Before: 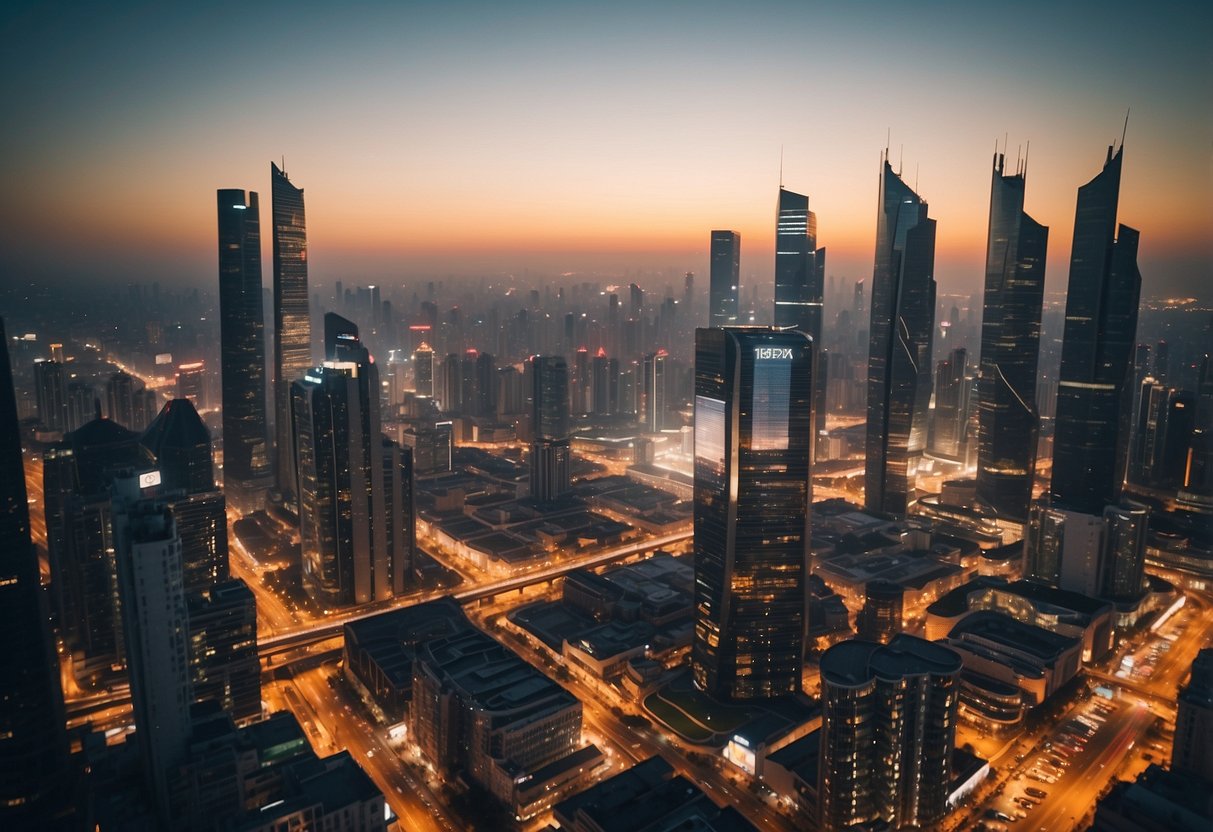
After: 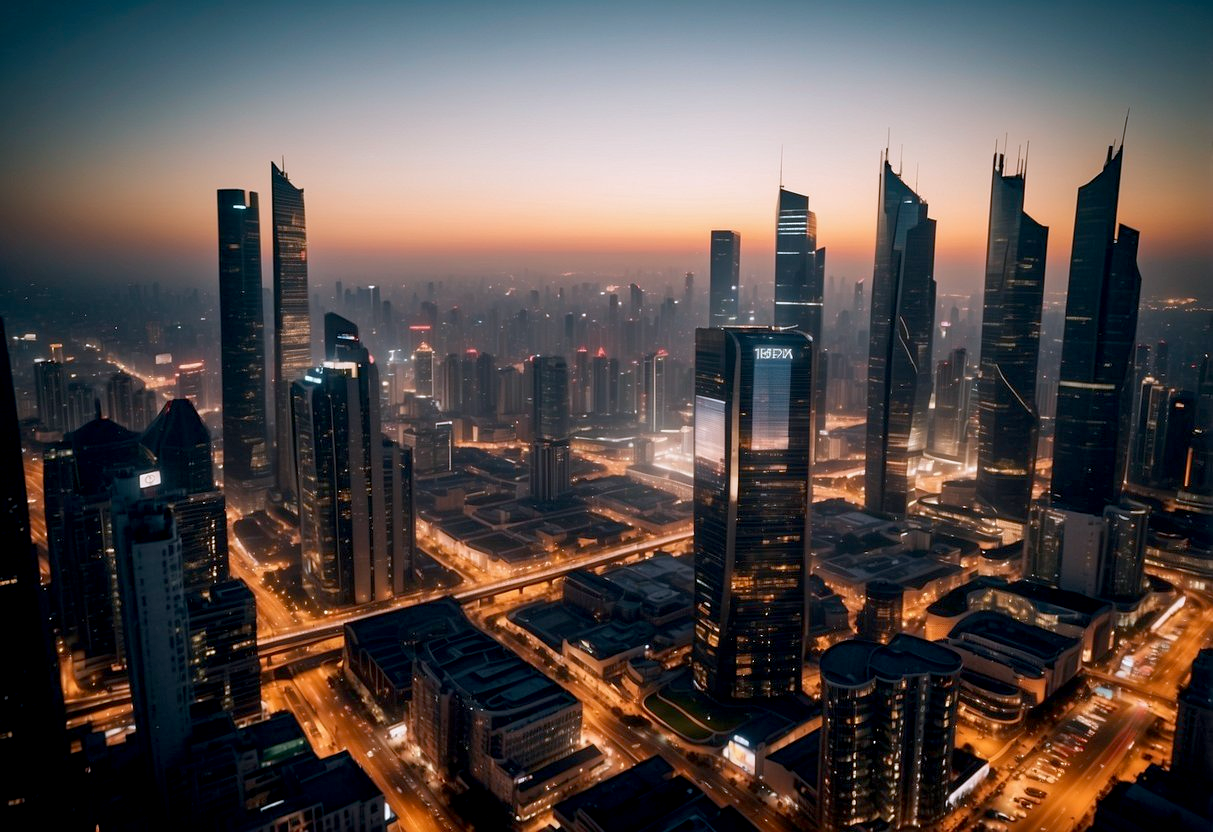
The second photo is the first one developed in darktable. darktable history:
exposure: black level correction 0.01, exposure 0.011 EV, compensate highlight preservation false
color correction: highlights a* -0.772, highlights b* -8.92
